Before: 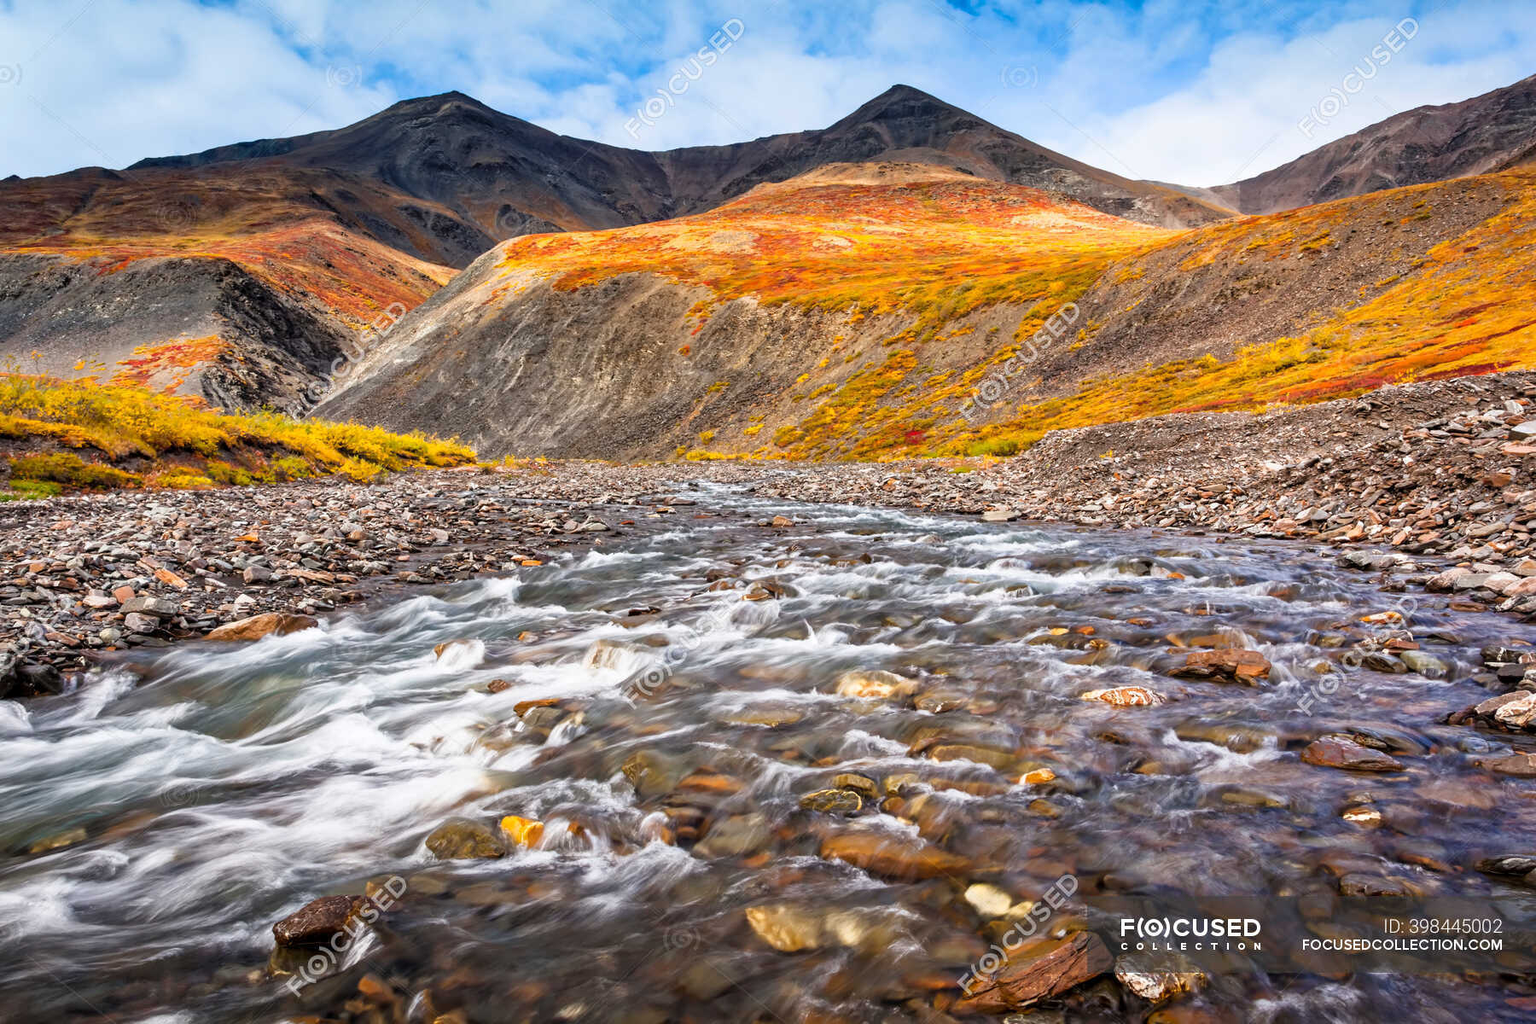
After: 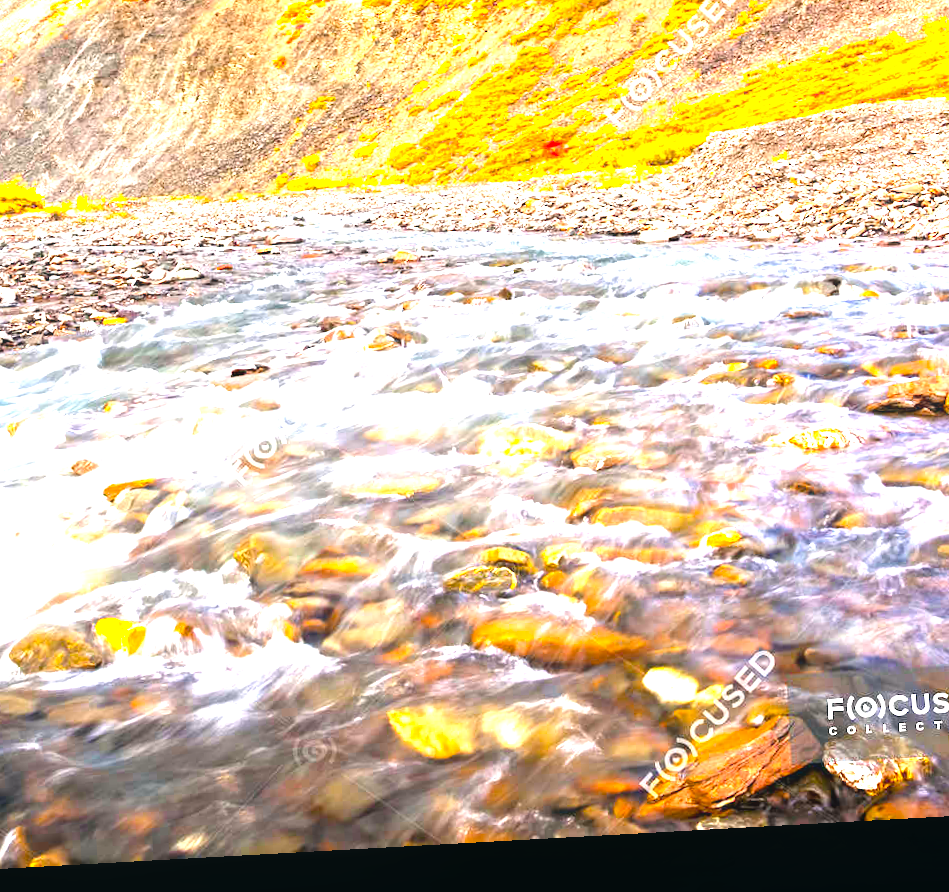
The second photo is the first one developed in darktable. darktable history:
exposure: black level correction 0, exposure 1 EV, compensate exposure bias true, compensate highlight preservation false
levels: levels [0, 0.374, 0.749]
color balance rgb: perceptual saturation grading › global saturation 25%, global vibrance 20%
contrast equalizer: octaves 7, y [[0.6 ×6], [0.55 ×6], [0 ×6], [0 ×6], [0 ×6]], mix -0.3
crop and rotate: left 29.237%, top 31.152%, right 19.807%
color balance: mode lift, gamma, gain (sRGB), lift [1, 1, 1.022, 1.026]
rotate and perspective: rotation -3.18°, automatic cropping off
